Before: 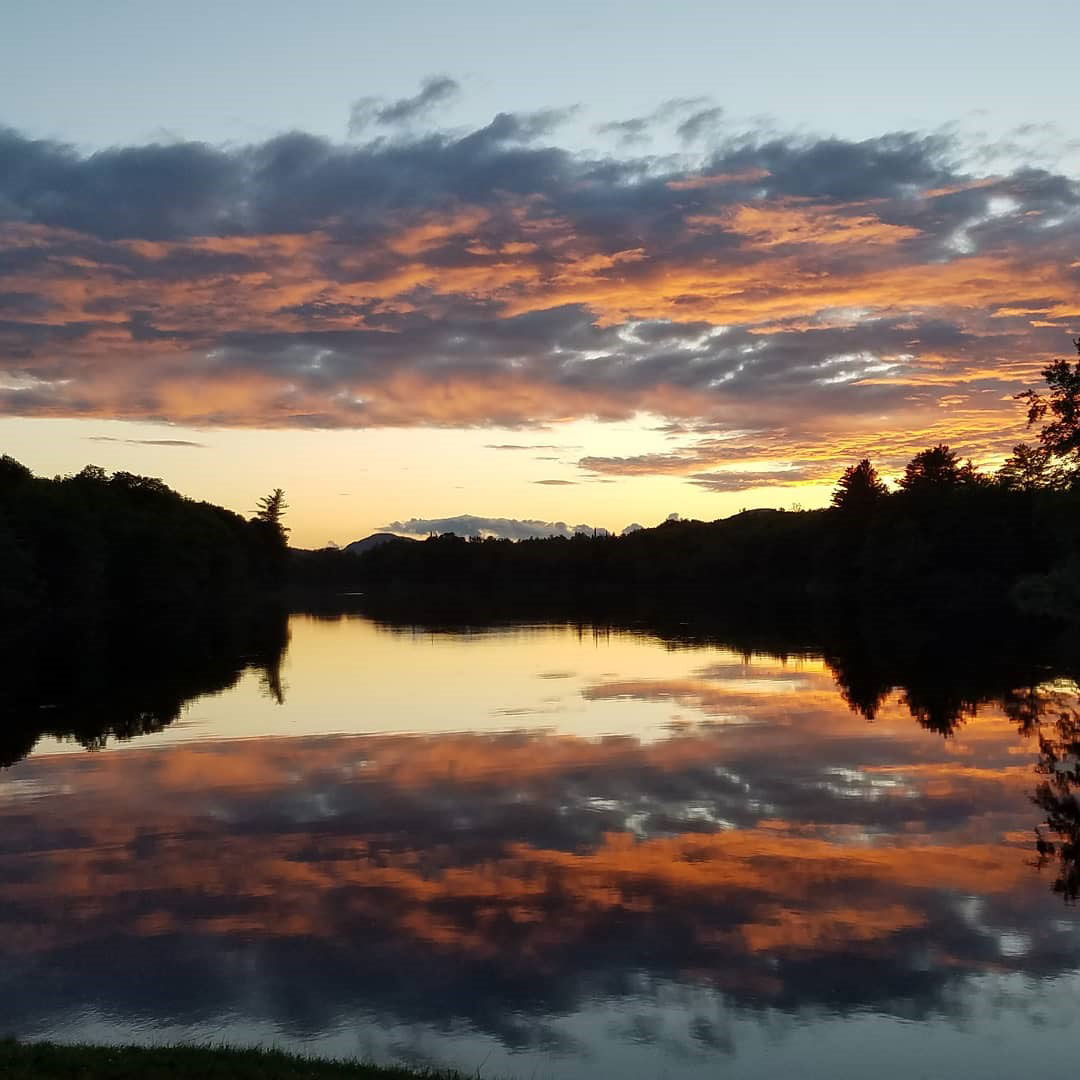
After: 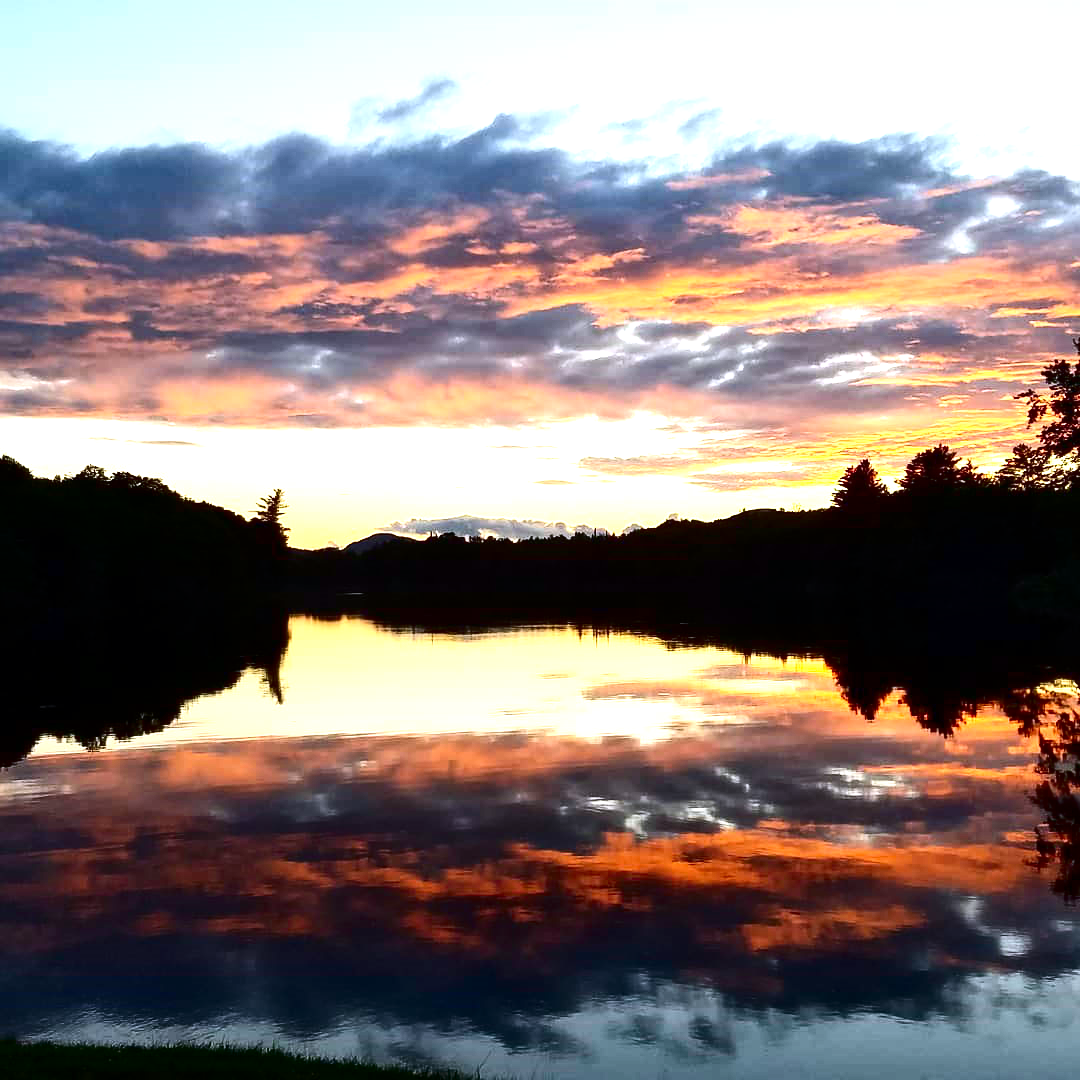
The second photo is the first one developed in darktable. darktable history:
exposure: black level correction 0, exposure 1.2 EV, compensate exposure bias true, compensate highlight preservation false
contrast brightness saturation: contrast 0.24, brightness -0.24, saturation 0.14
white balance: red 0.984, blue 1.059
